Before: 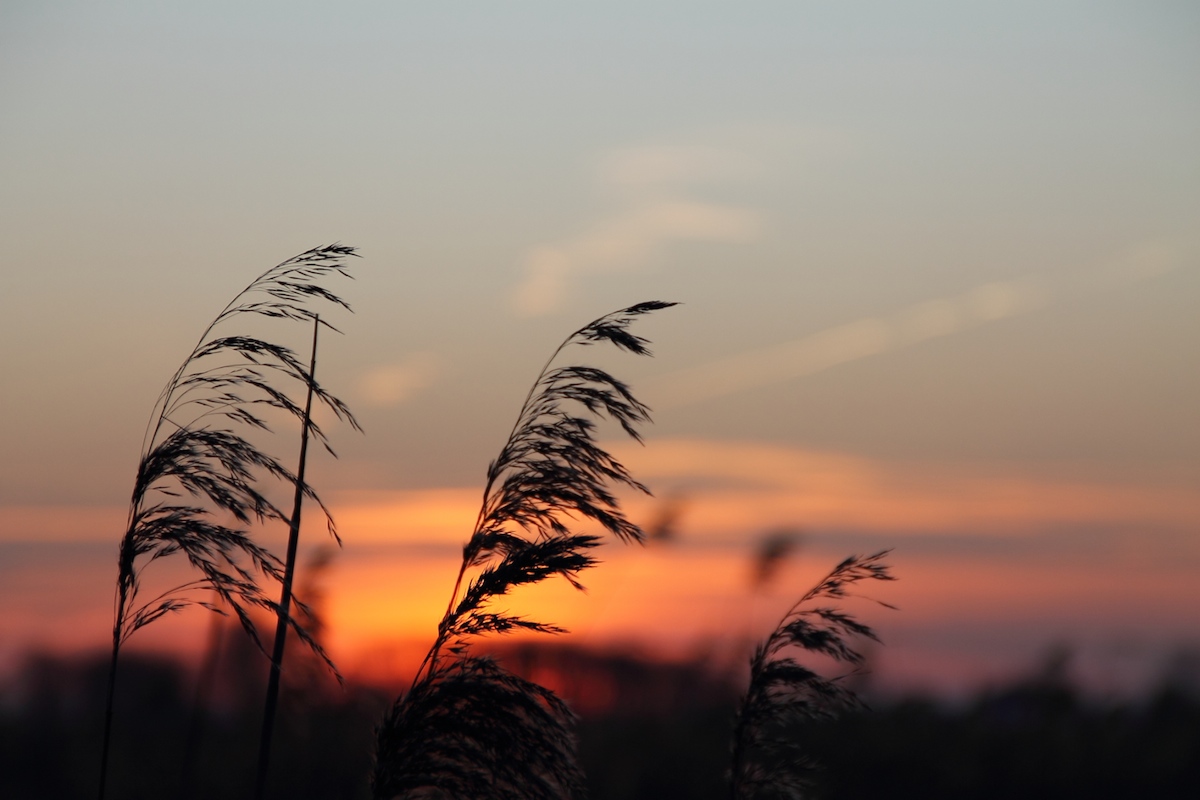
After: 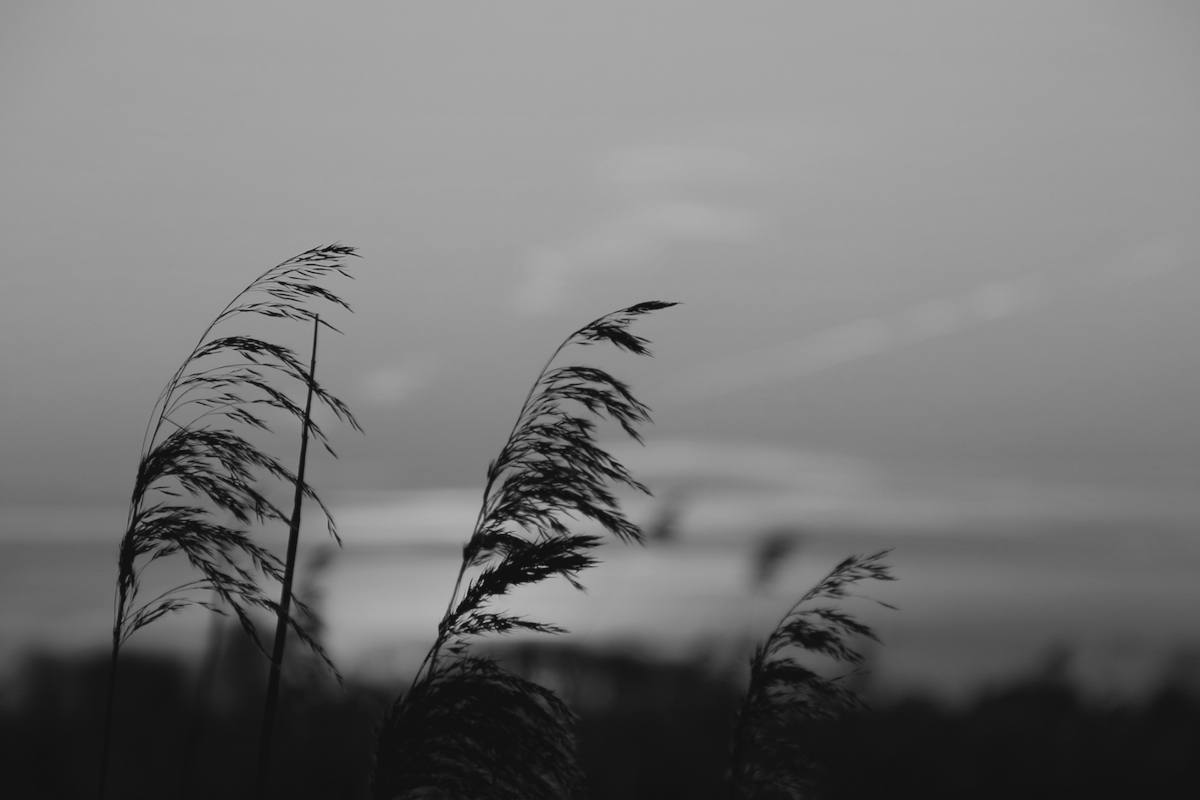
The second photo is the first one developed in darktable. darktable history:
exposure: black level correction 0.001, exposure -0.2 EV, compensate highlight preservation false
monochrome: a -6.99, b 35.61, size 1.4
contrast brightness saturation: contrast -0.1, saturation -0.1
